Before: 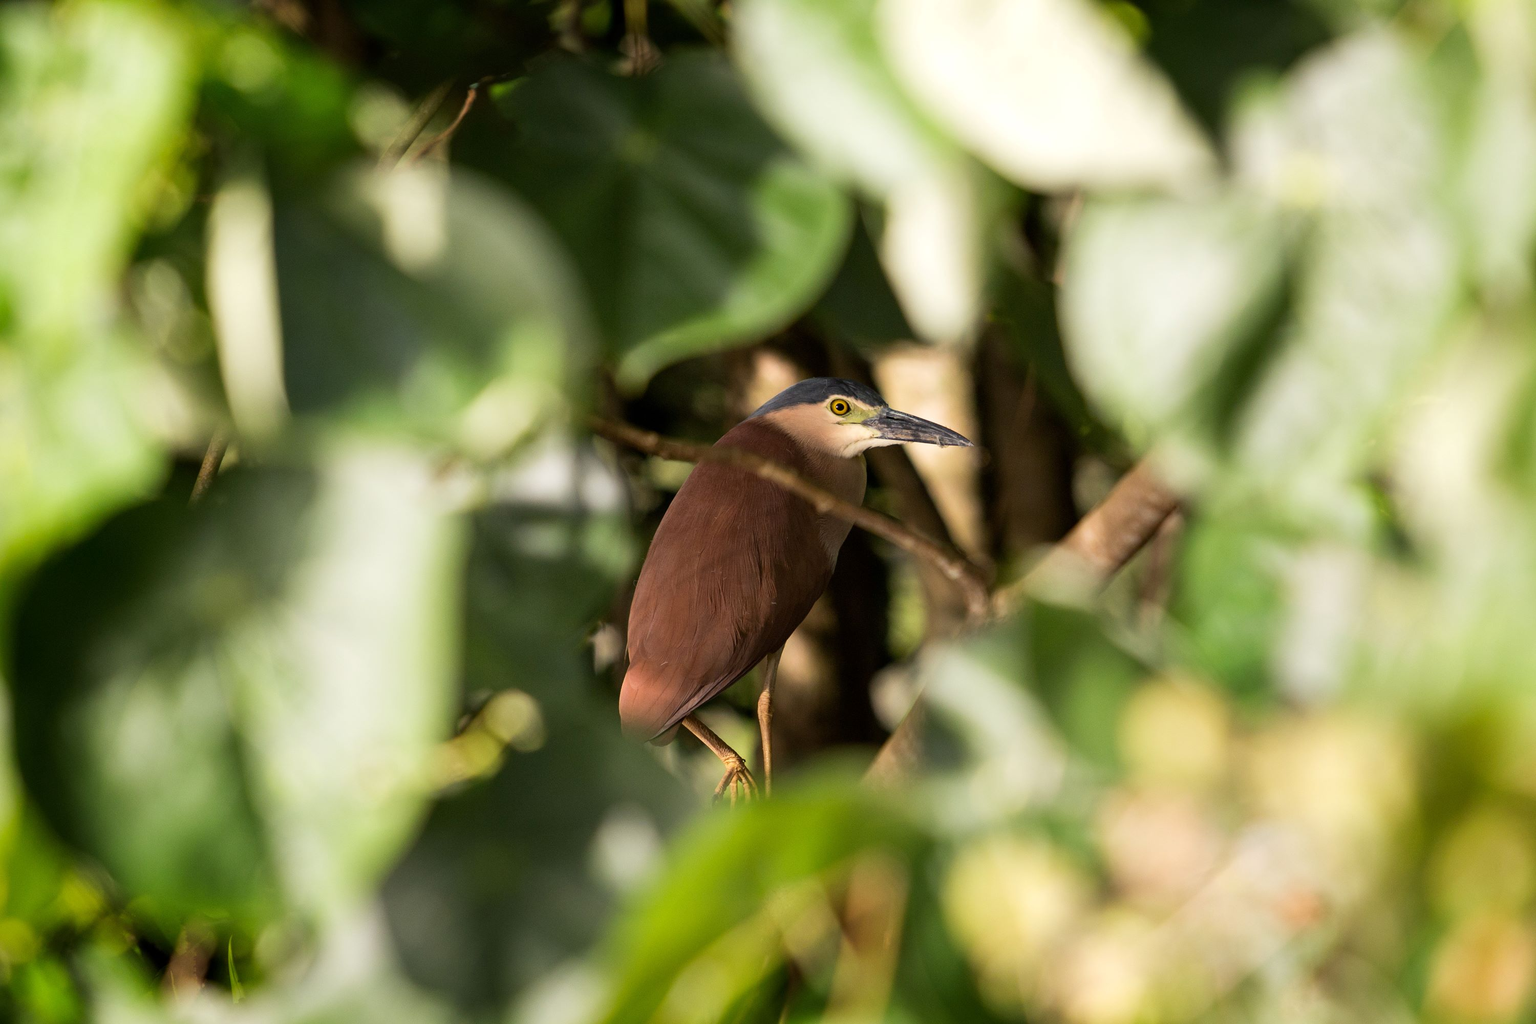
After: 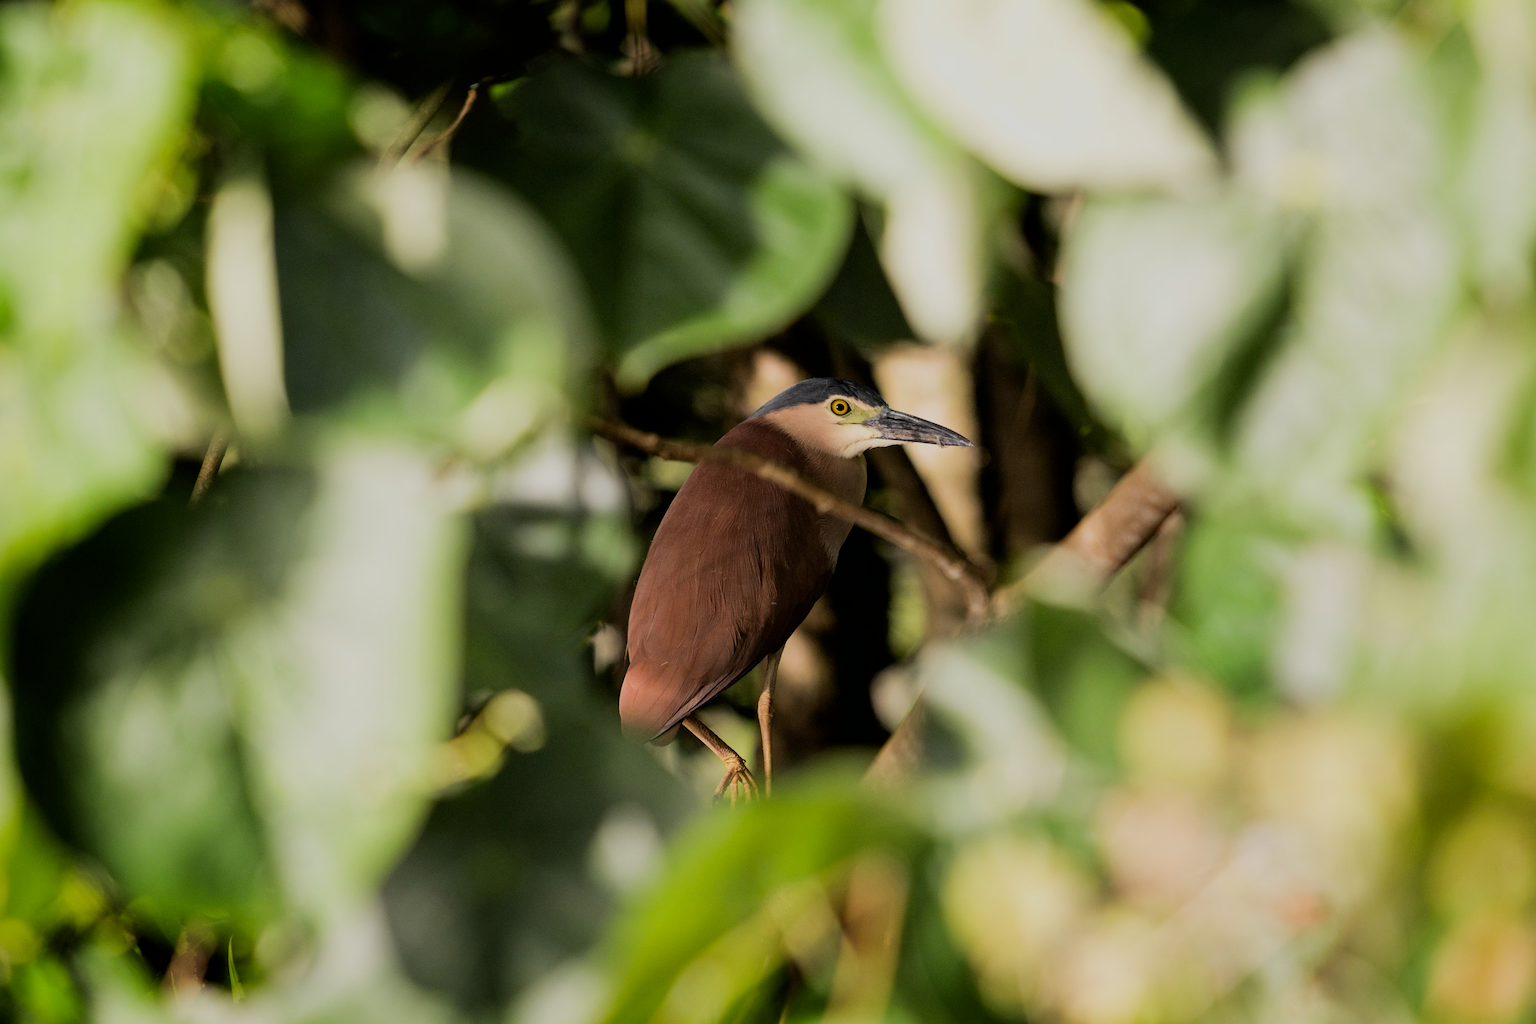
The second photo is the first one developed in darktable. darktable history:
filmic rgb: black relative exposure -7.65 EV, white relative exposure 4.56 EV, hardness 3.61
exposure: black level correction 0.001, compensate highlight preservation false
